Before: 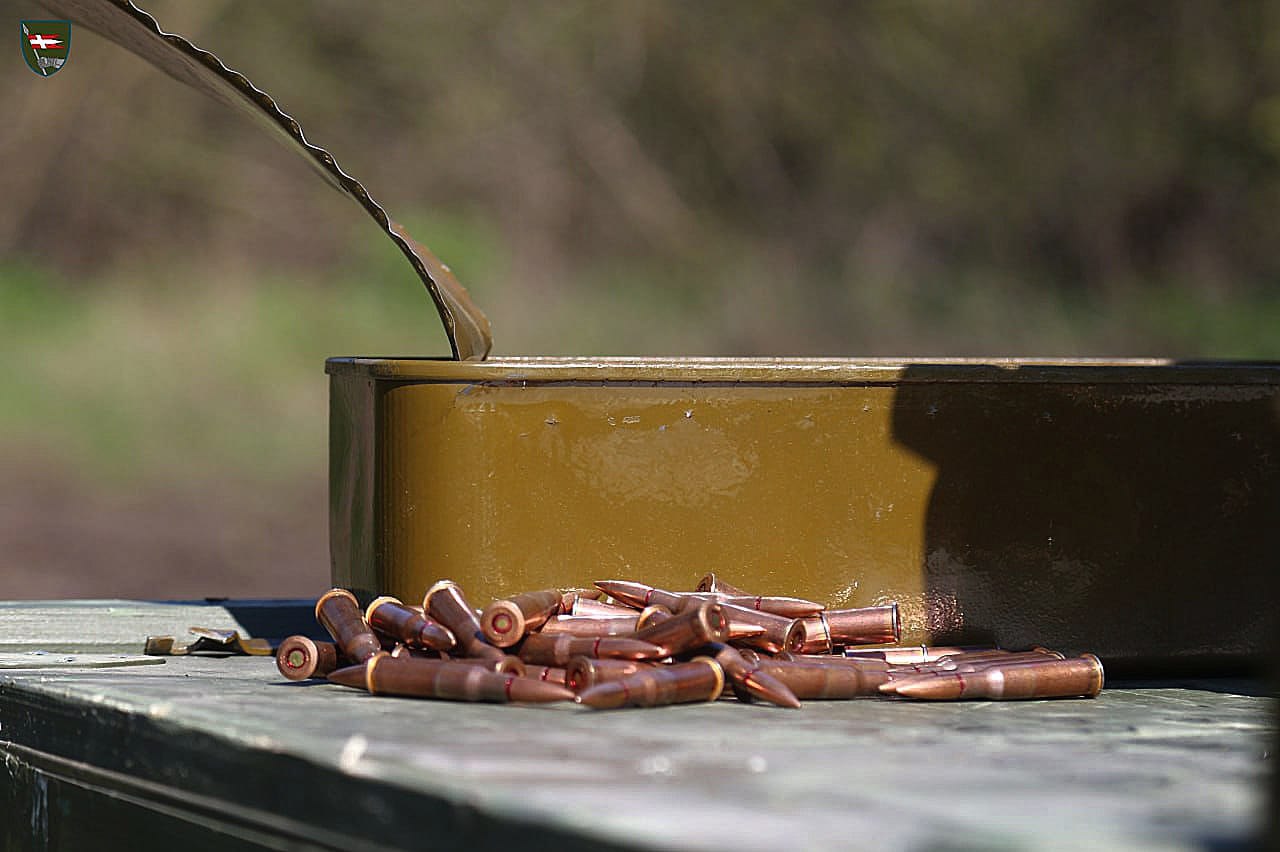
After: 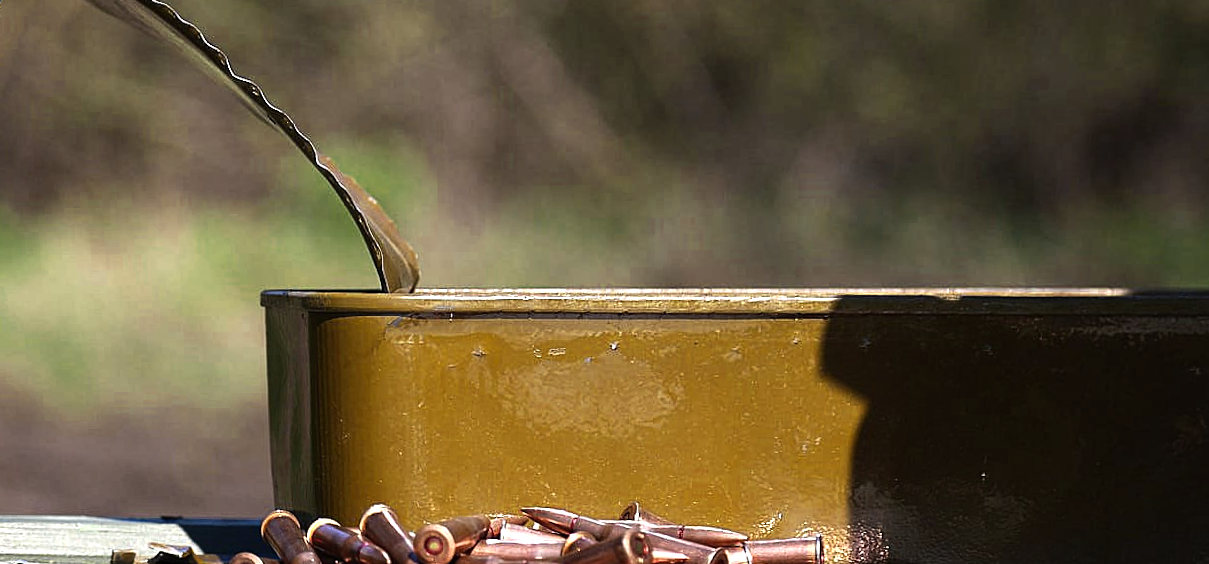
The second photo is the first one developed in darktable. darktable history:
tone equalizer: -8 EV -0.75 EV, -7 EV -0.7 EV, -6 EV -0.6 EV, -5 EV -0.4 EV, -3 EV 0.4 EV, -2 EV 0.6 EV, -1 EV 0.7 EV, +0 EV 0.75 EV, edges refinement/feathering 500, mask exposure compensation -1.57 EV, preserve details no
shadows and highlights: shadows 12, white point adjustment 1.2, soften with gaussian
color zones: curves: ch0 [(0, 0.485) (0.178, 0.476) (0.261, 0.623) (0.411, 0.403) (0.708, 0.603) (0.934, 0.412)]; ch1 [(0.003, 0.485) (0.149, 0.496) (0.229, 0.584) (0.326, 0.551) (0.484, 0.262) (0.757, 0.643)]
crop and rotate: top 8.293%, bottom 20.996%
rotate and perspective: rotation 0.062°, lens shift (vertical) 0.115, lens shift (horizontal) -0.133, crop left 0.047, crop right 0.94, crop top 0.061, crop bottom 0.94
